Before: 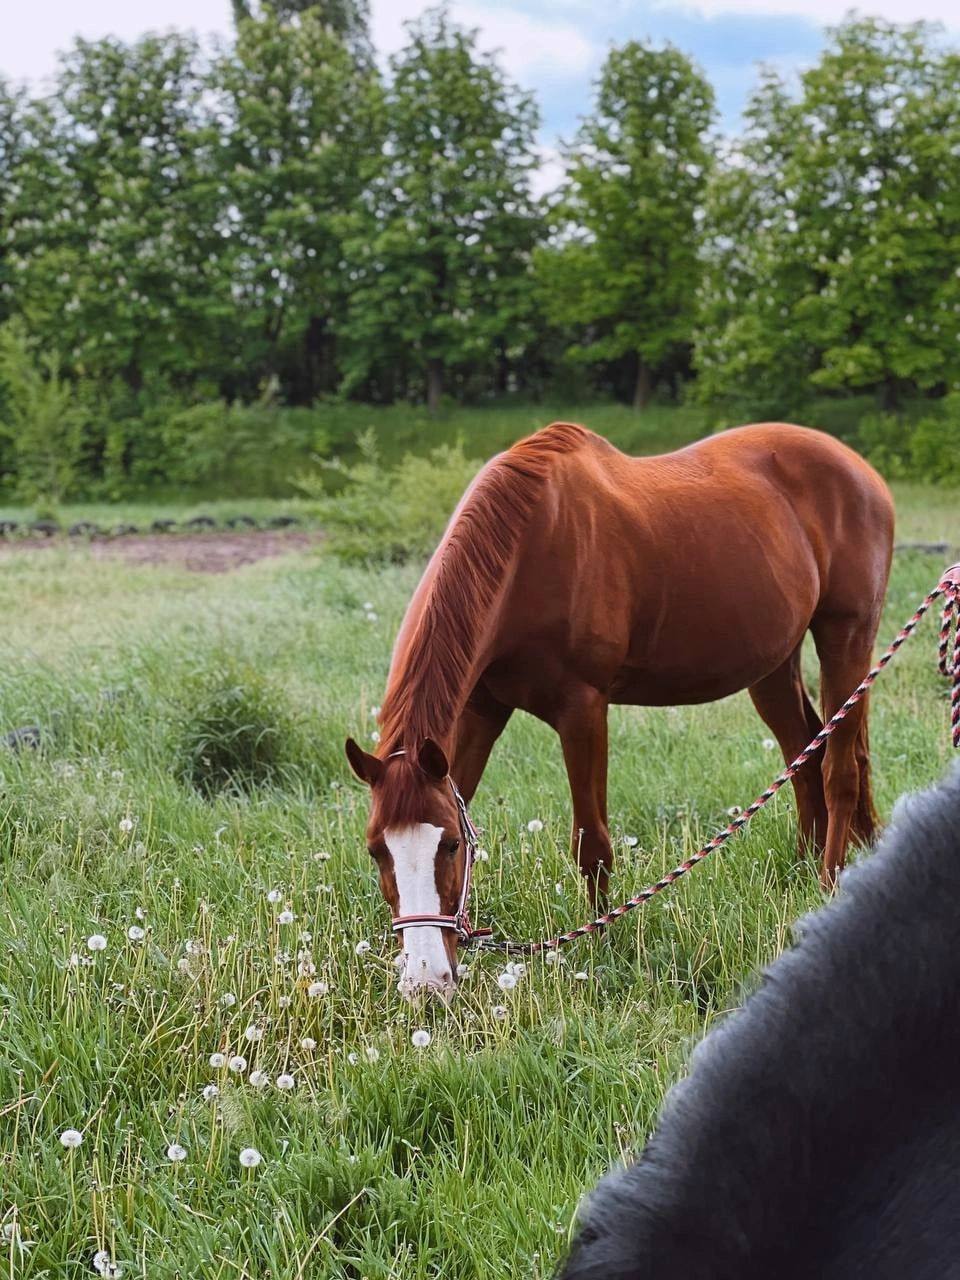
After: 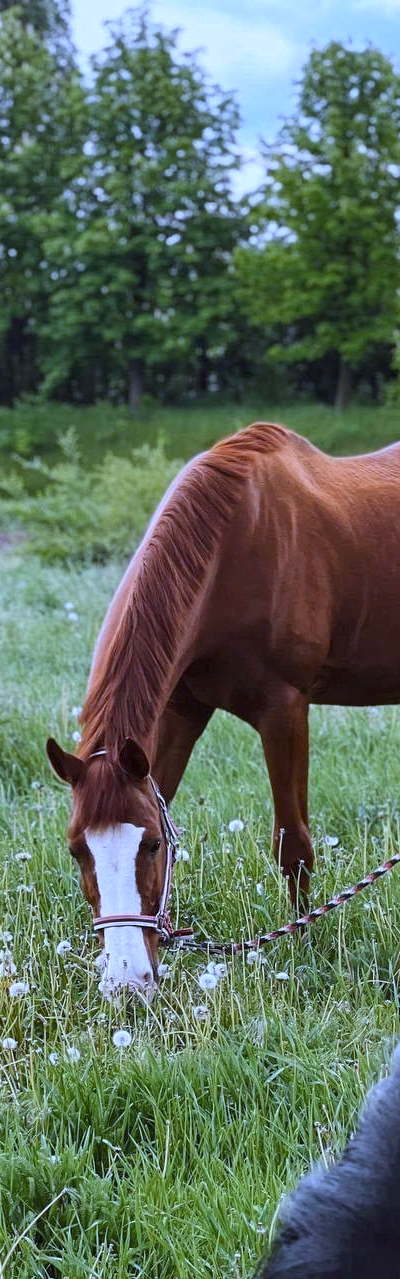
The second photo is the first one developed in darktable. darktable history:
local contrast: highlights 100%, shadows 100%, detail 120%, midtone range 0.2
white balance: red 0.871, blue 1.249
crop: left 31.229%, right 27.105%
